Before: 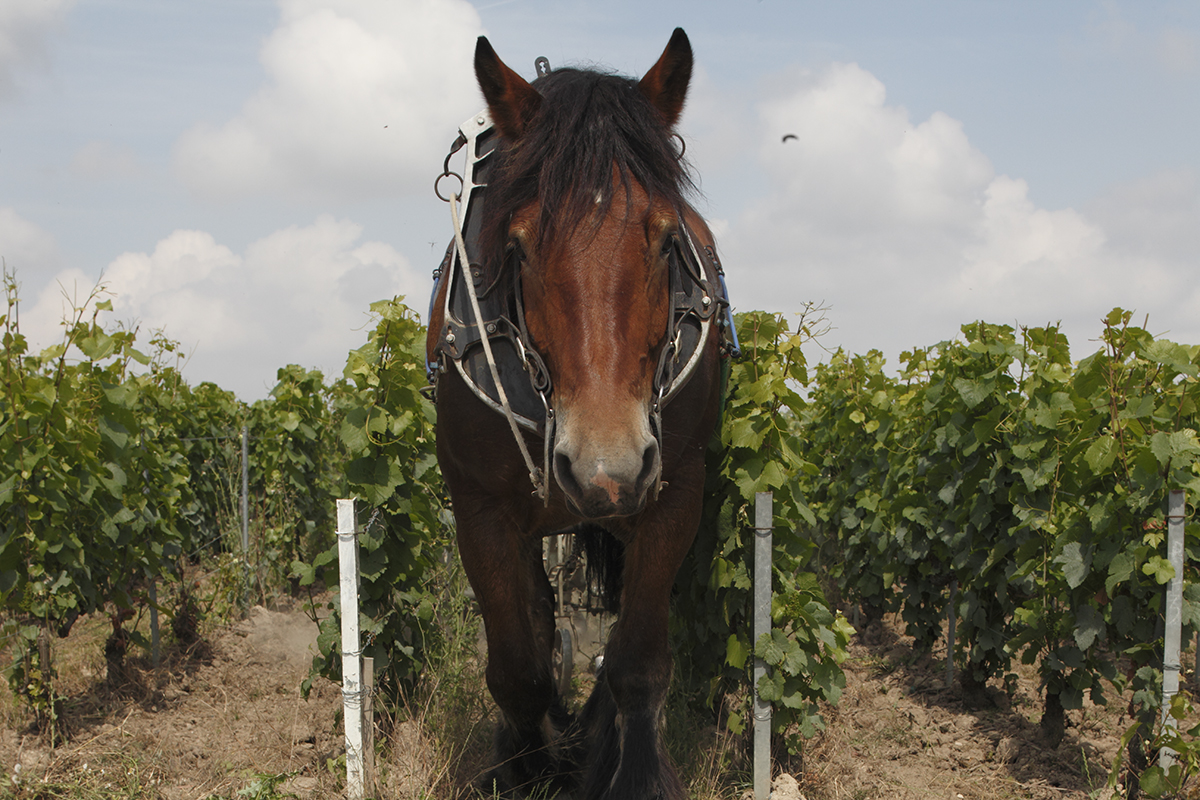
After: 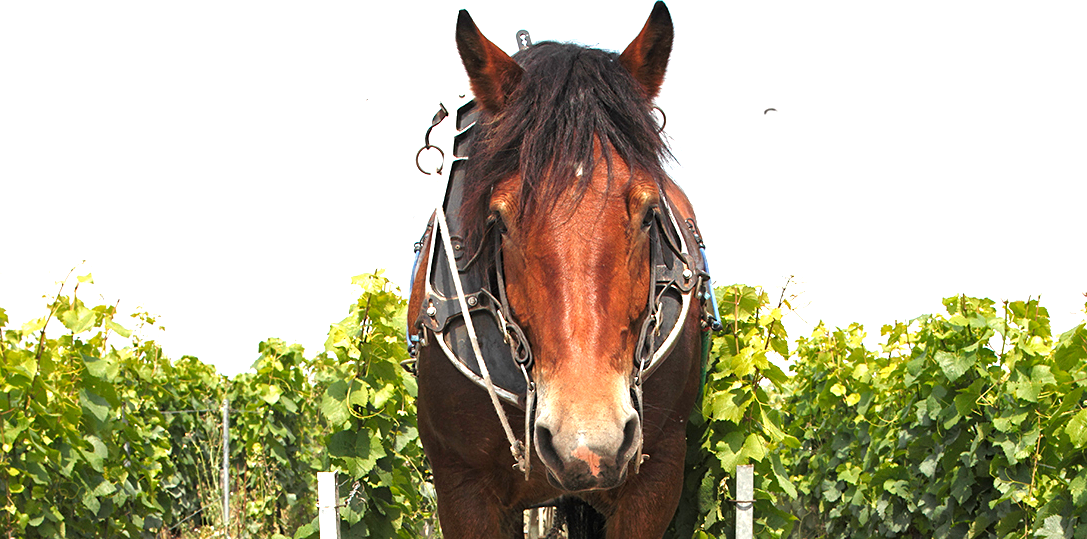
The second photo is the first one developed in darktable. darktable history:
exposure: exposure 0.751 EV, compensate exposure bias true, compensate highlight preservation false
crop: left 1.609%, top 3.407%, right 7.727%, bottom 28.485%
sharpen: amount 0.209
levels: levels [0, 0.374, 0.749]
